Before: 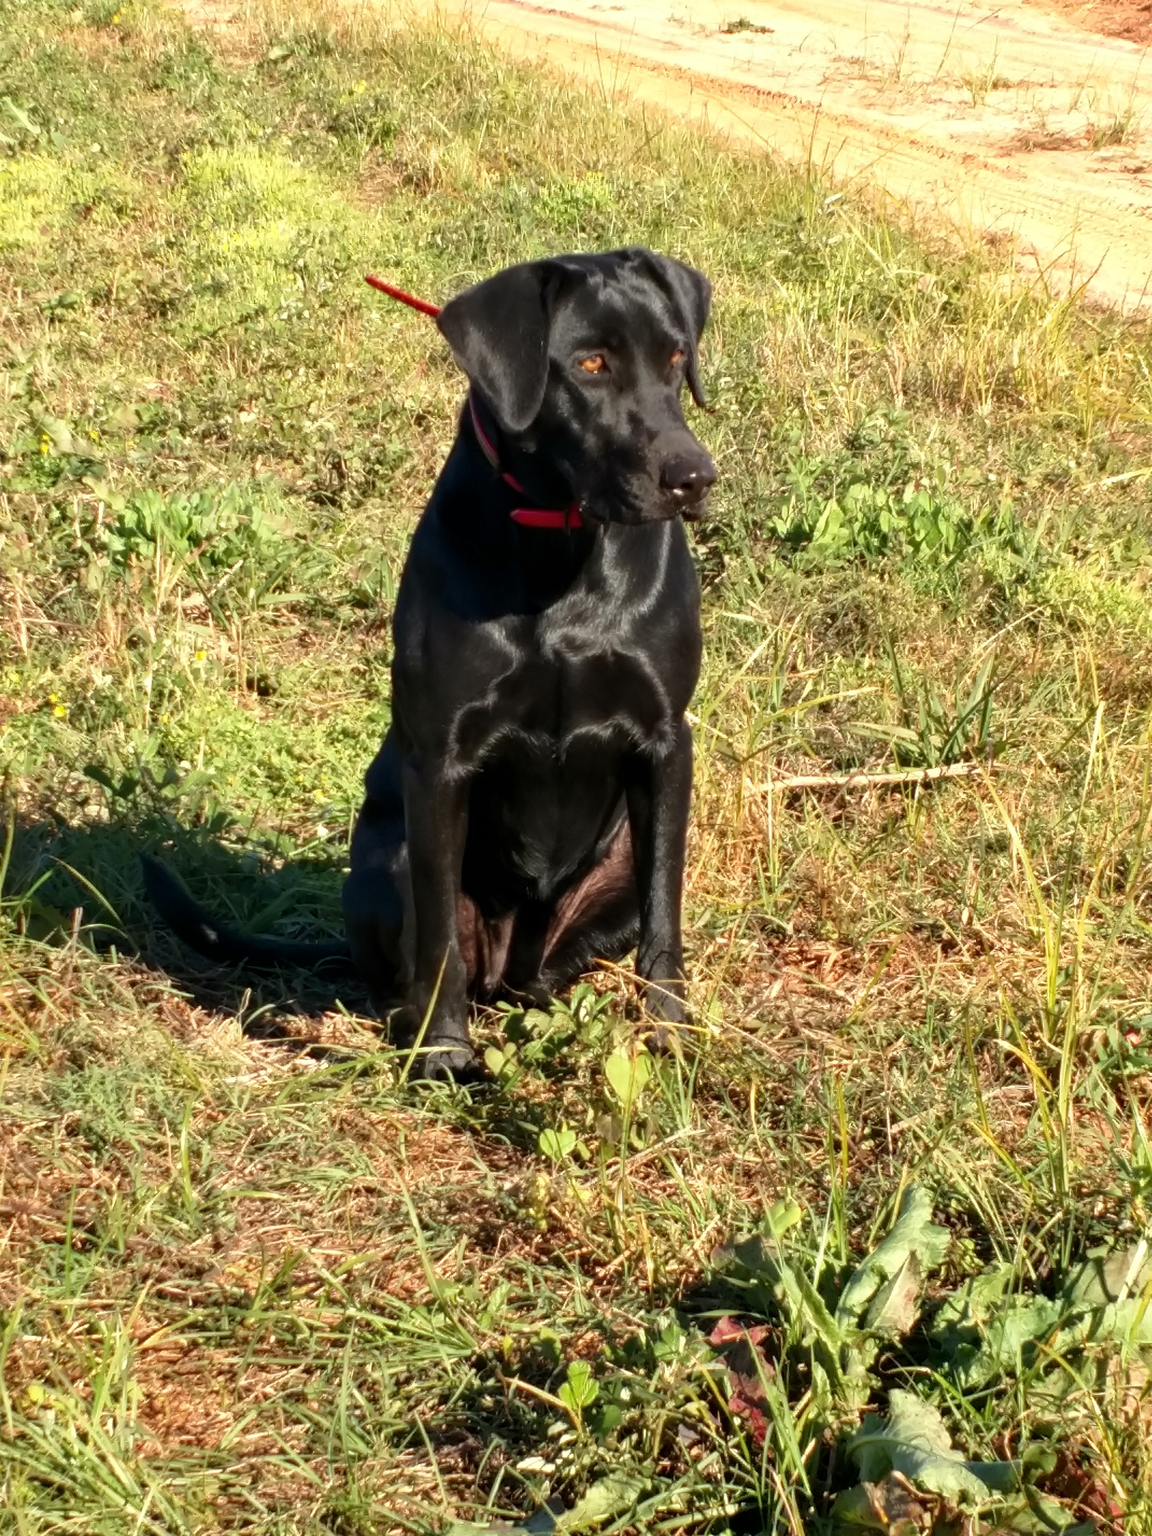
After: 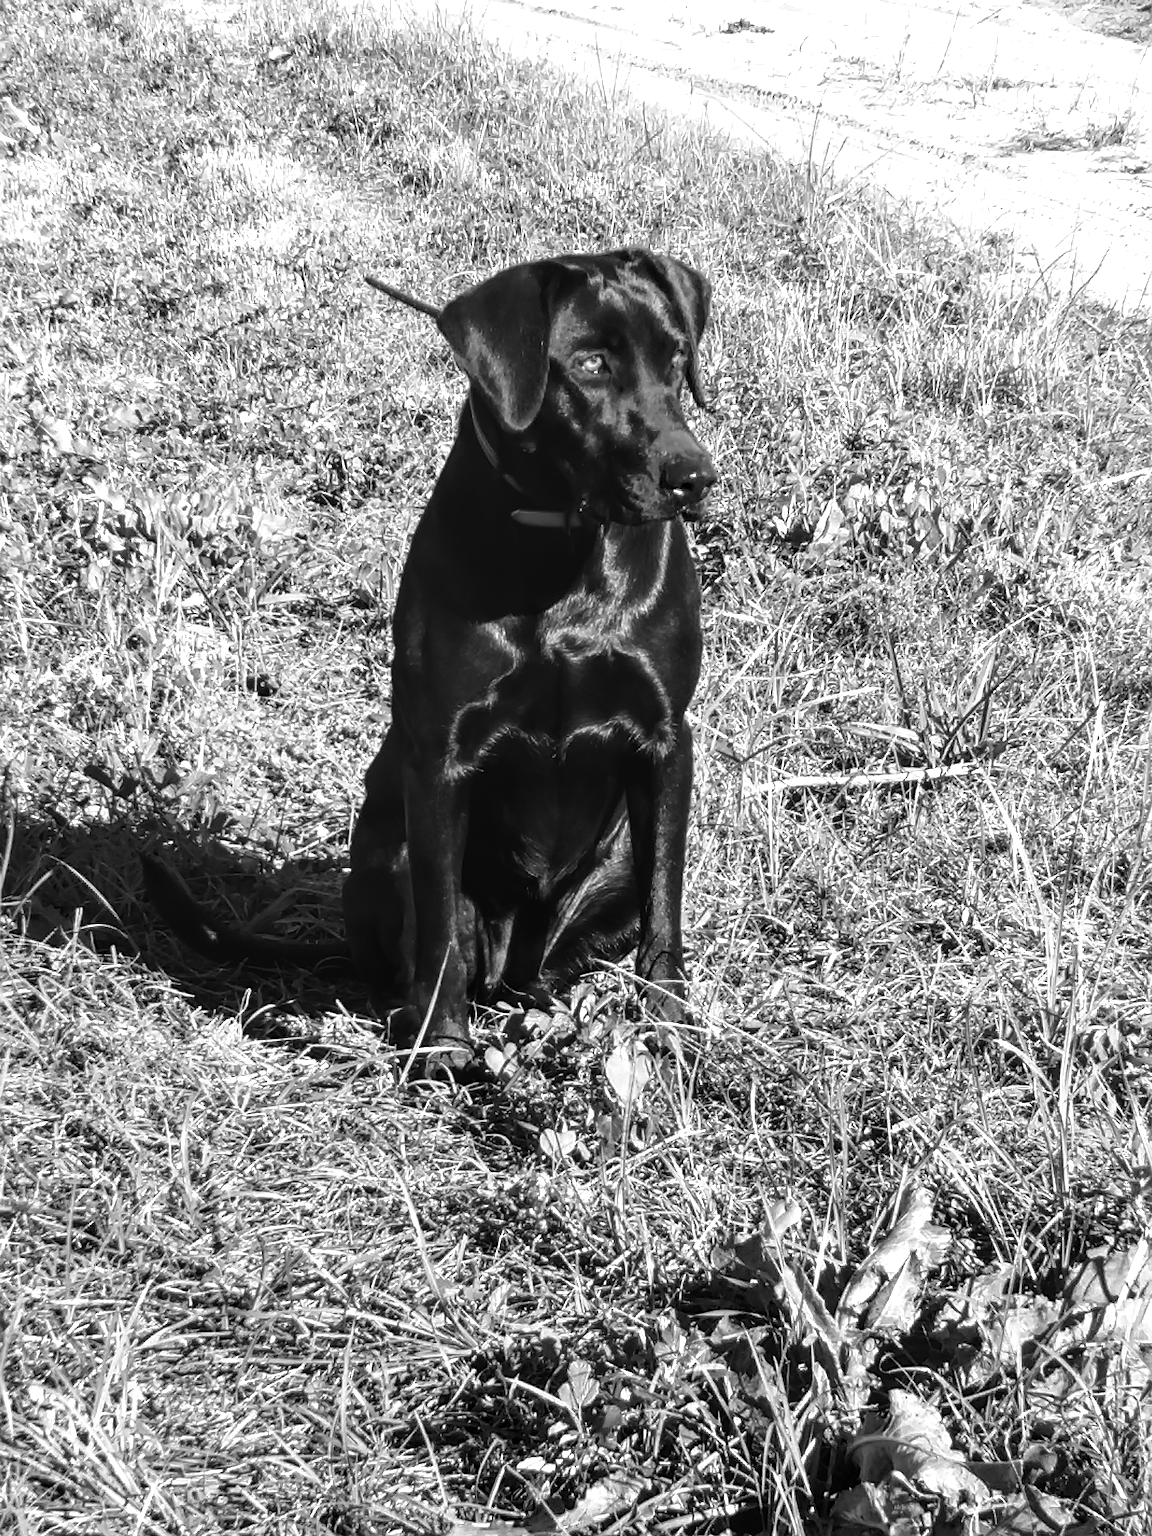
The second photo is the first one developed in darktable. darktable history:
monochrome: a 14.95, b -89.96
sharpen: on, module defaults
tone equalizer: -8 EV -0.75 EV, -7 EV -0.7 EV, -6 EV -0.6 EV, -5 EV -0.4 EV, -3 EV 0.4 EV, -2 EV 0.6 EV, -1 EV 0.7 EV, +0 EV 0.75 EV, edges refinement/feathering 500, mask exposure compensation -1.57 EV, preserve details no
local contrast: on, module defaults
